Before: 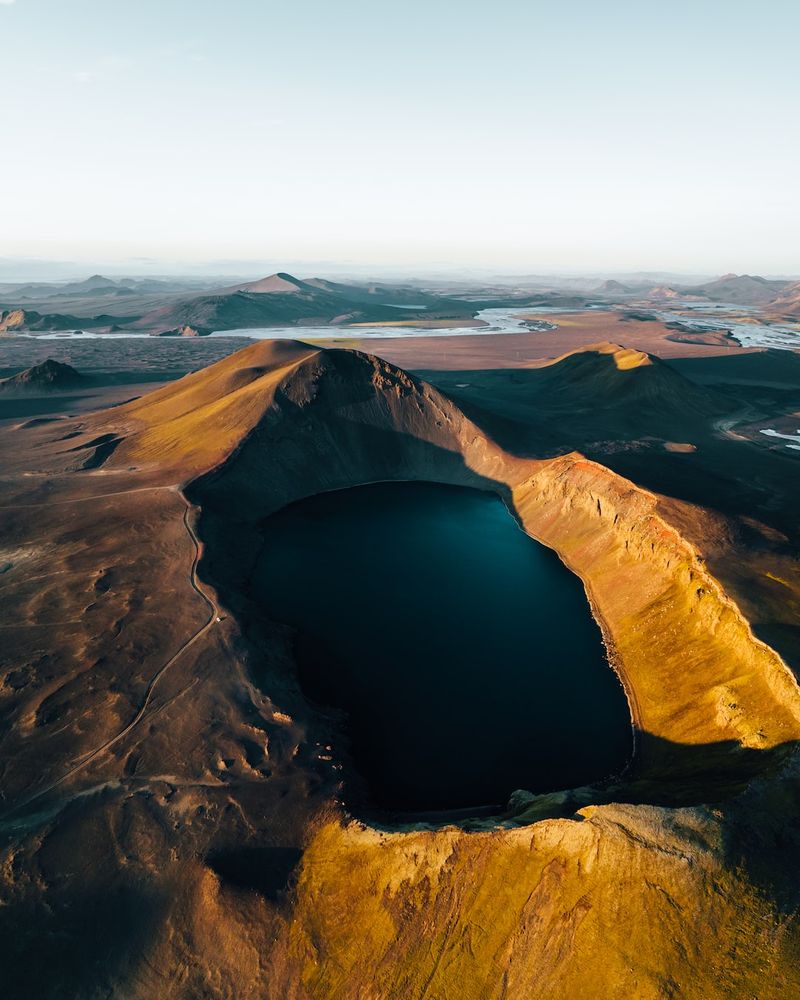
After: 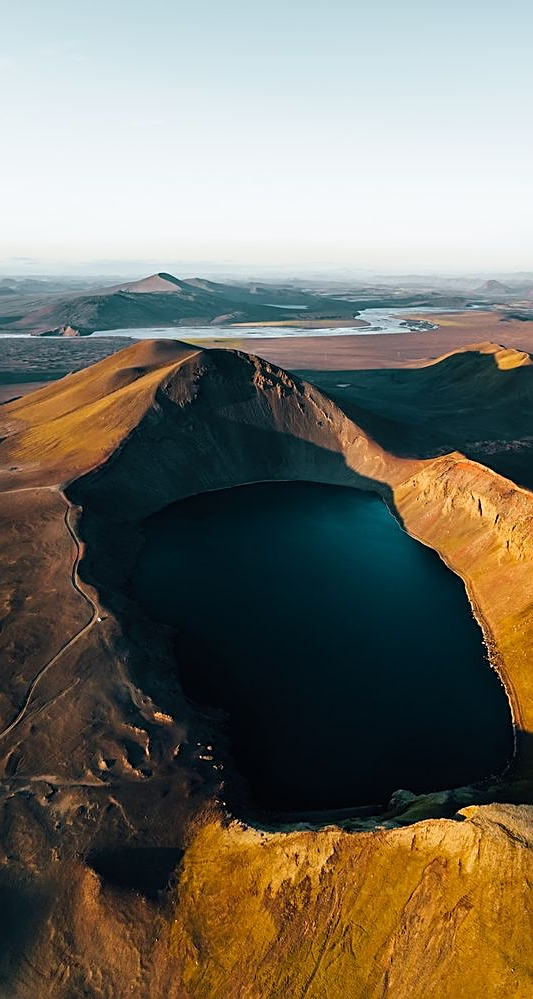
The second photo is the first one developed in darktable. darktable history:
crop and rotate: left 15.055%, right 18.278%
sharpen: on, module defaults
